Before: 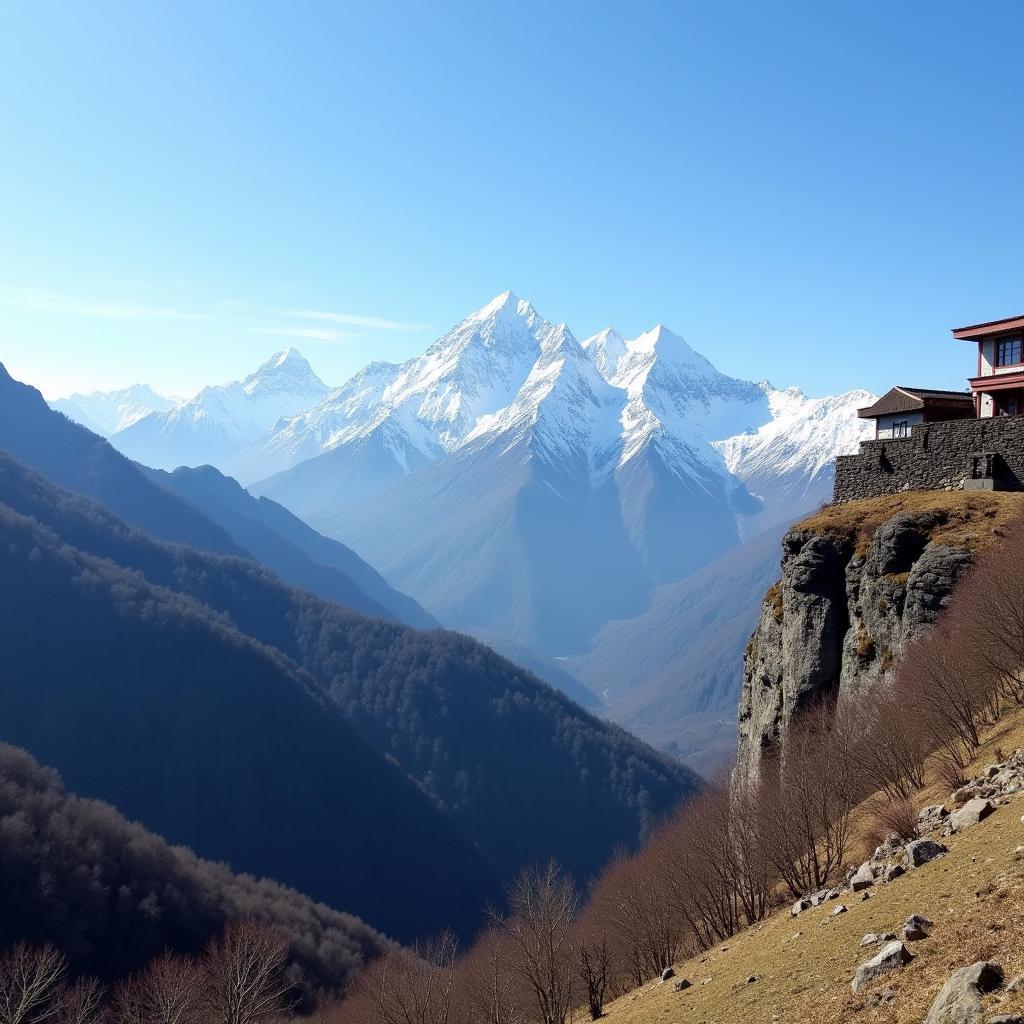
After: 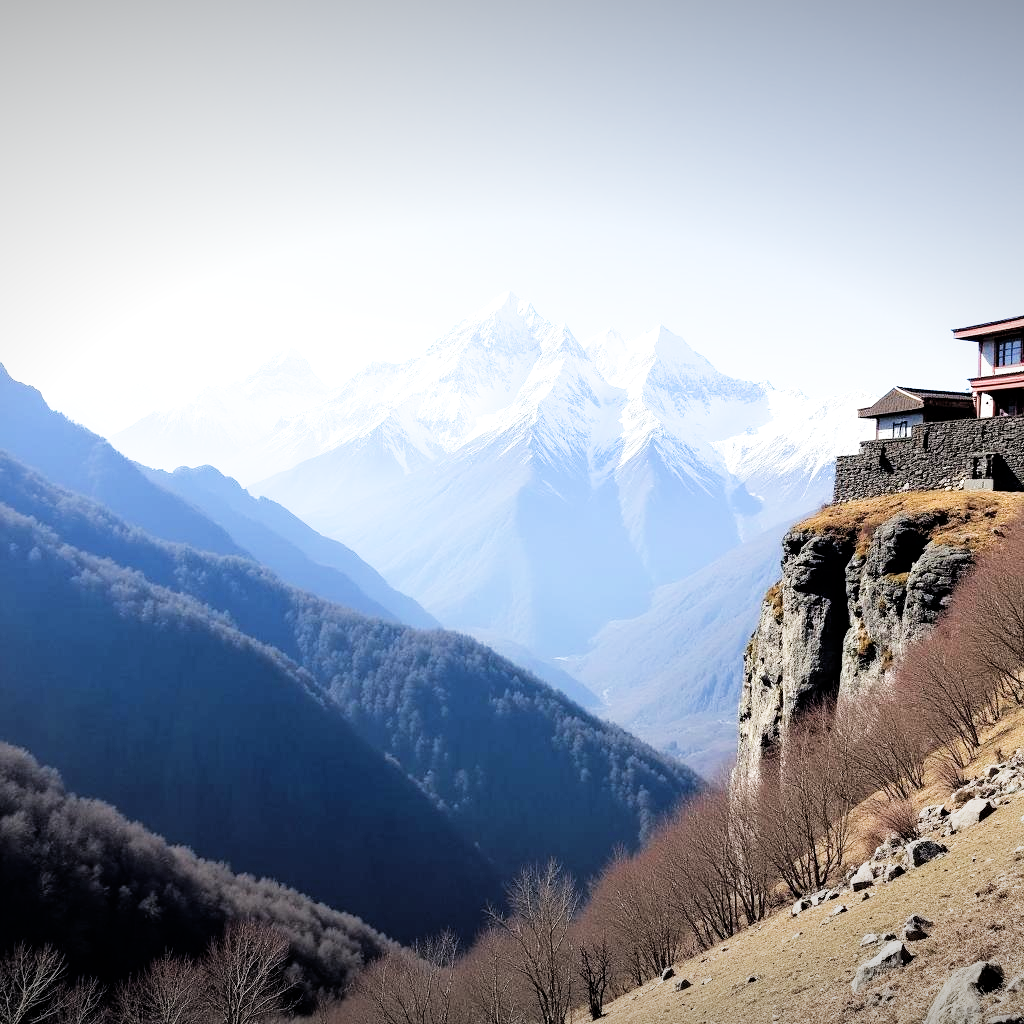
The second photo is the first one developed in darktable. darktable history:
filmic rgb: black relative exposure -5.08 EV, white relative exposure 3.54 EV, hardness 3.16, contrast 1.187, highlights saturation mix -49.27%, iterations of high-quality reconstruction 0
exposure: black level correction 0, exposure 1.468 EV, compensate highlight preservation false
vignetting: fall-off start 98.78%, fall-off radius 101.13%, width/height ratio 1.425
levels: mode automatic, levels [0, 0.51, 1]
